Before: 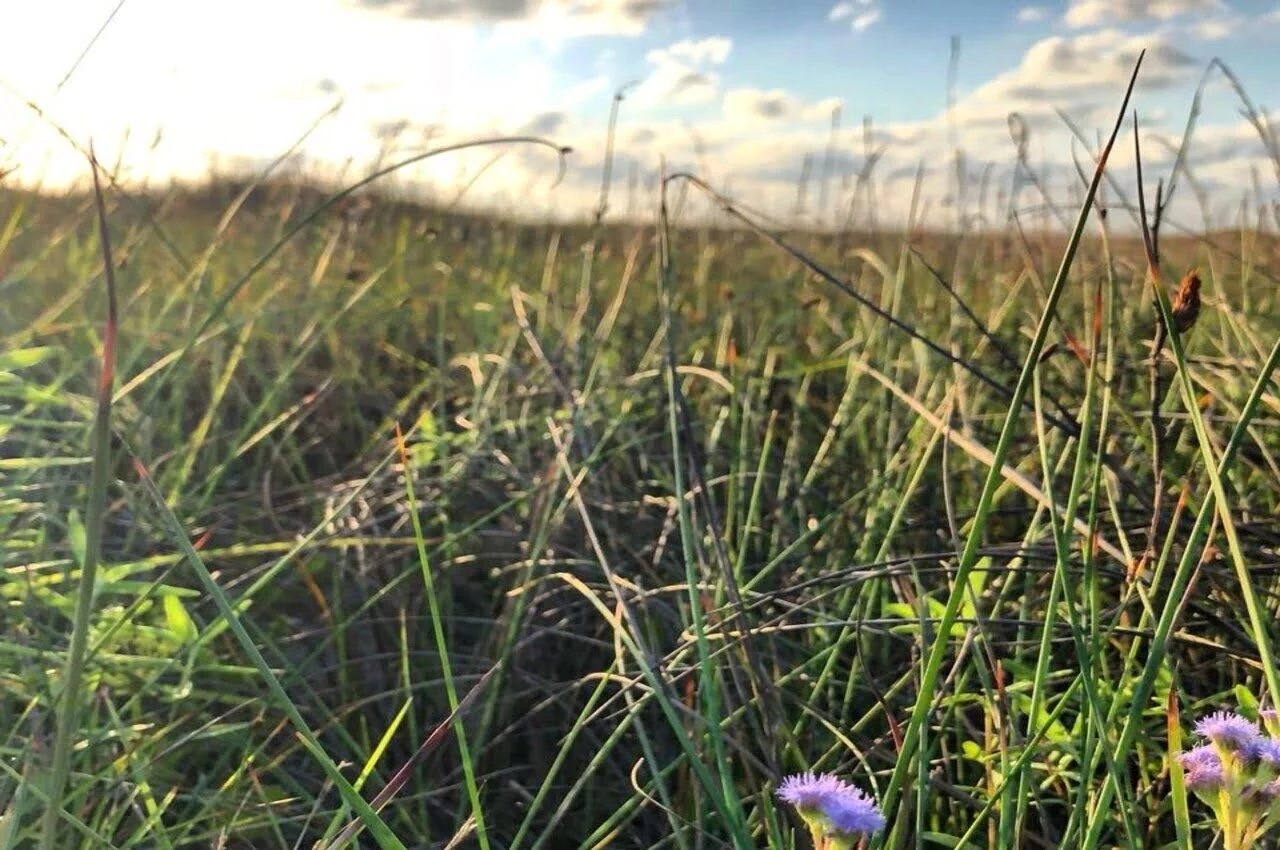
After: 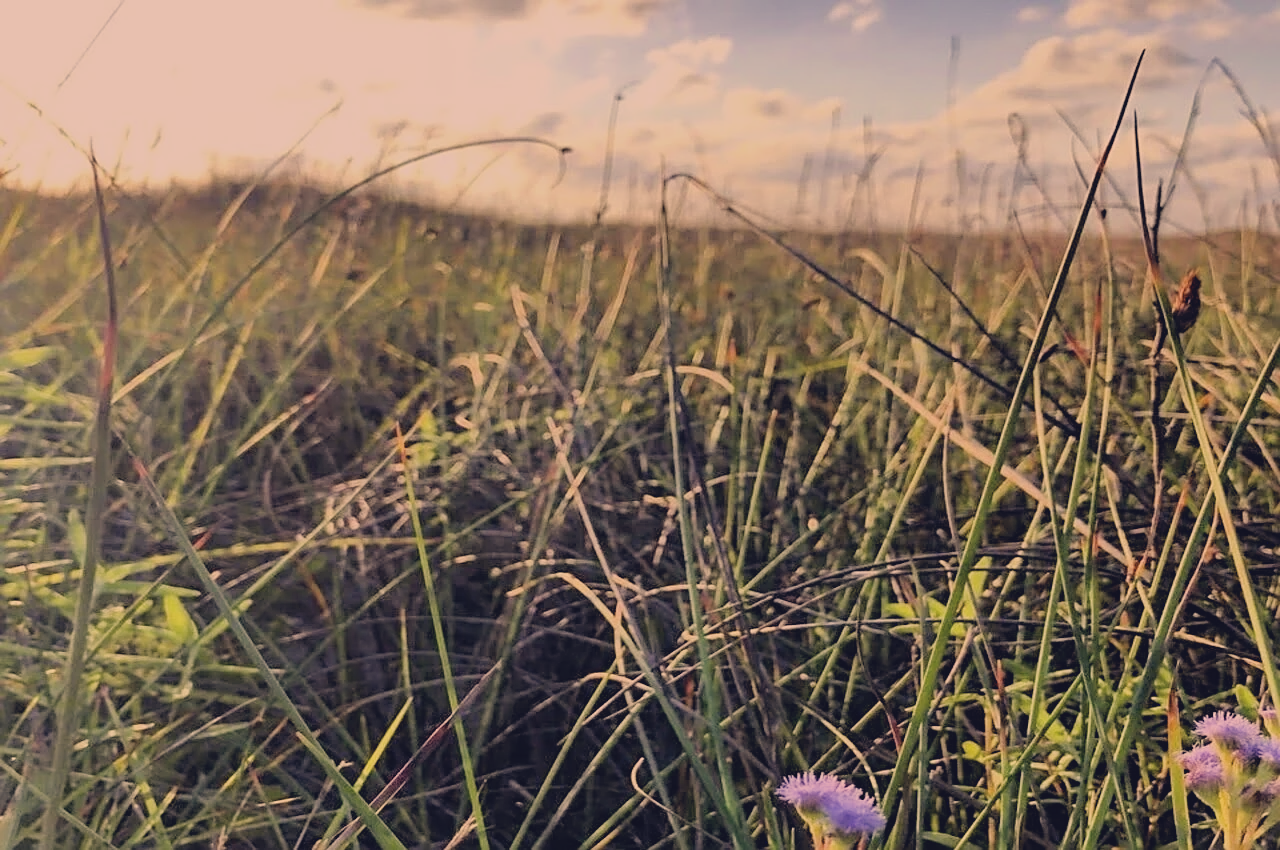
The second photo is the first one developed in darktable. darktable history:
contrast brightness saturation: contrast -0.119
sharpen: on, module defaults
color correction: highlights a* 19.99, highlights b* 27.58, shadows a* 3.28, shadows b* -17.5, saturation 0.759
filmic rgb: black relative exposure -7.65 EV, white relative exposure 4.56 EV, hardness 3.61
